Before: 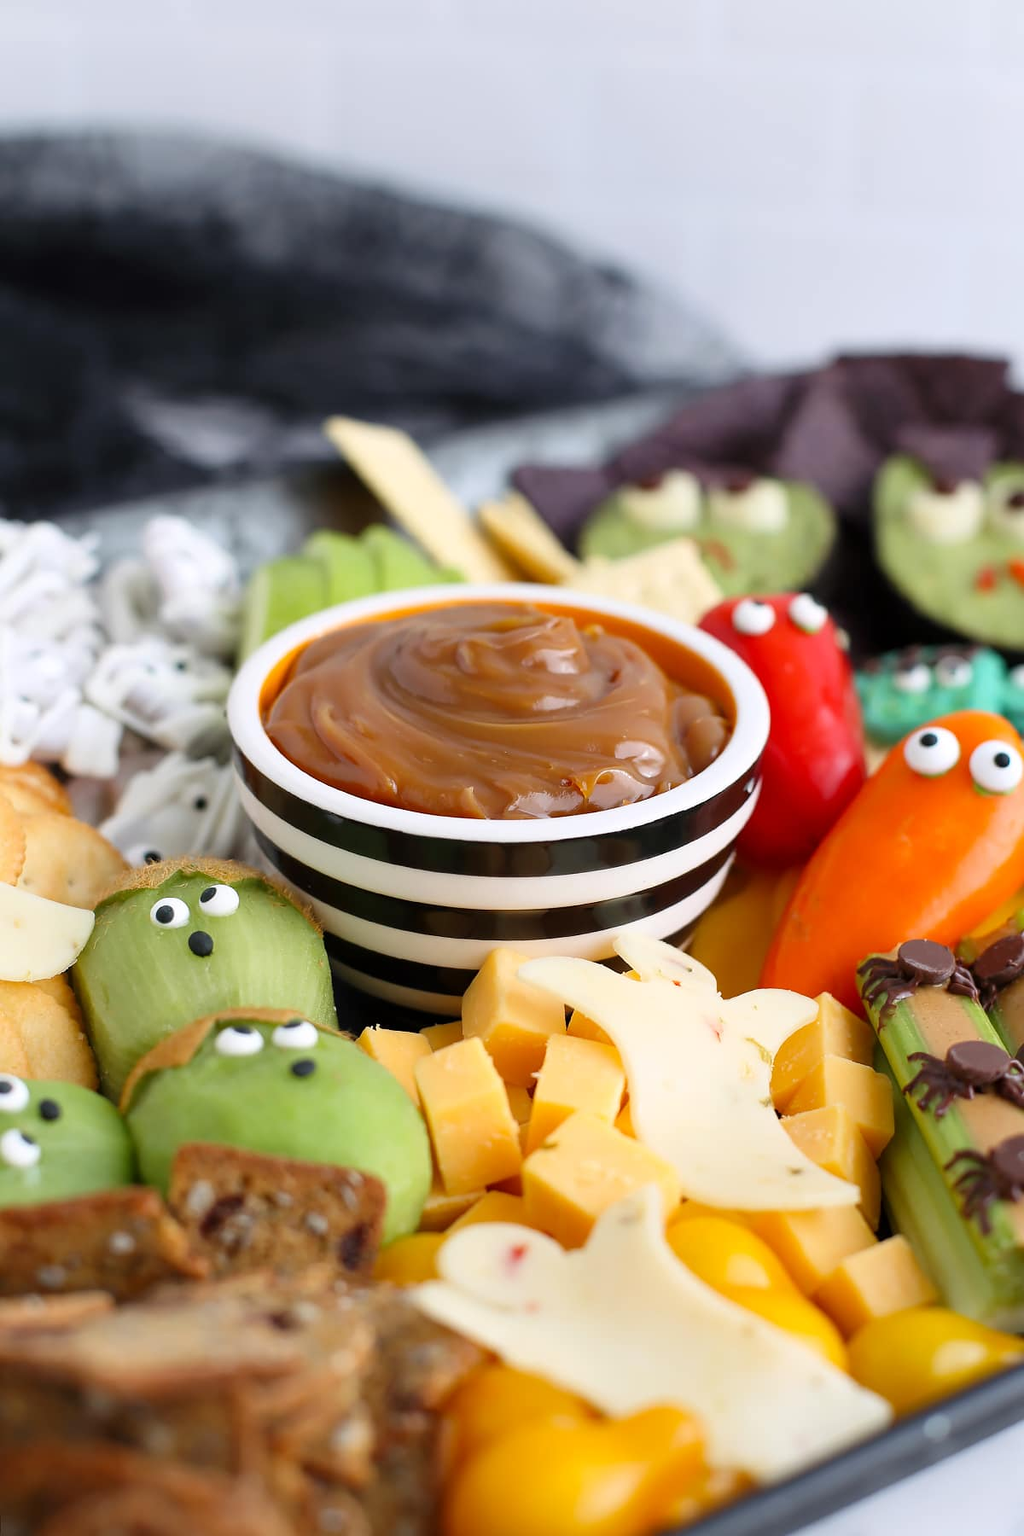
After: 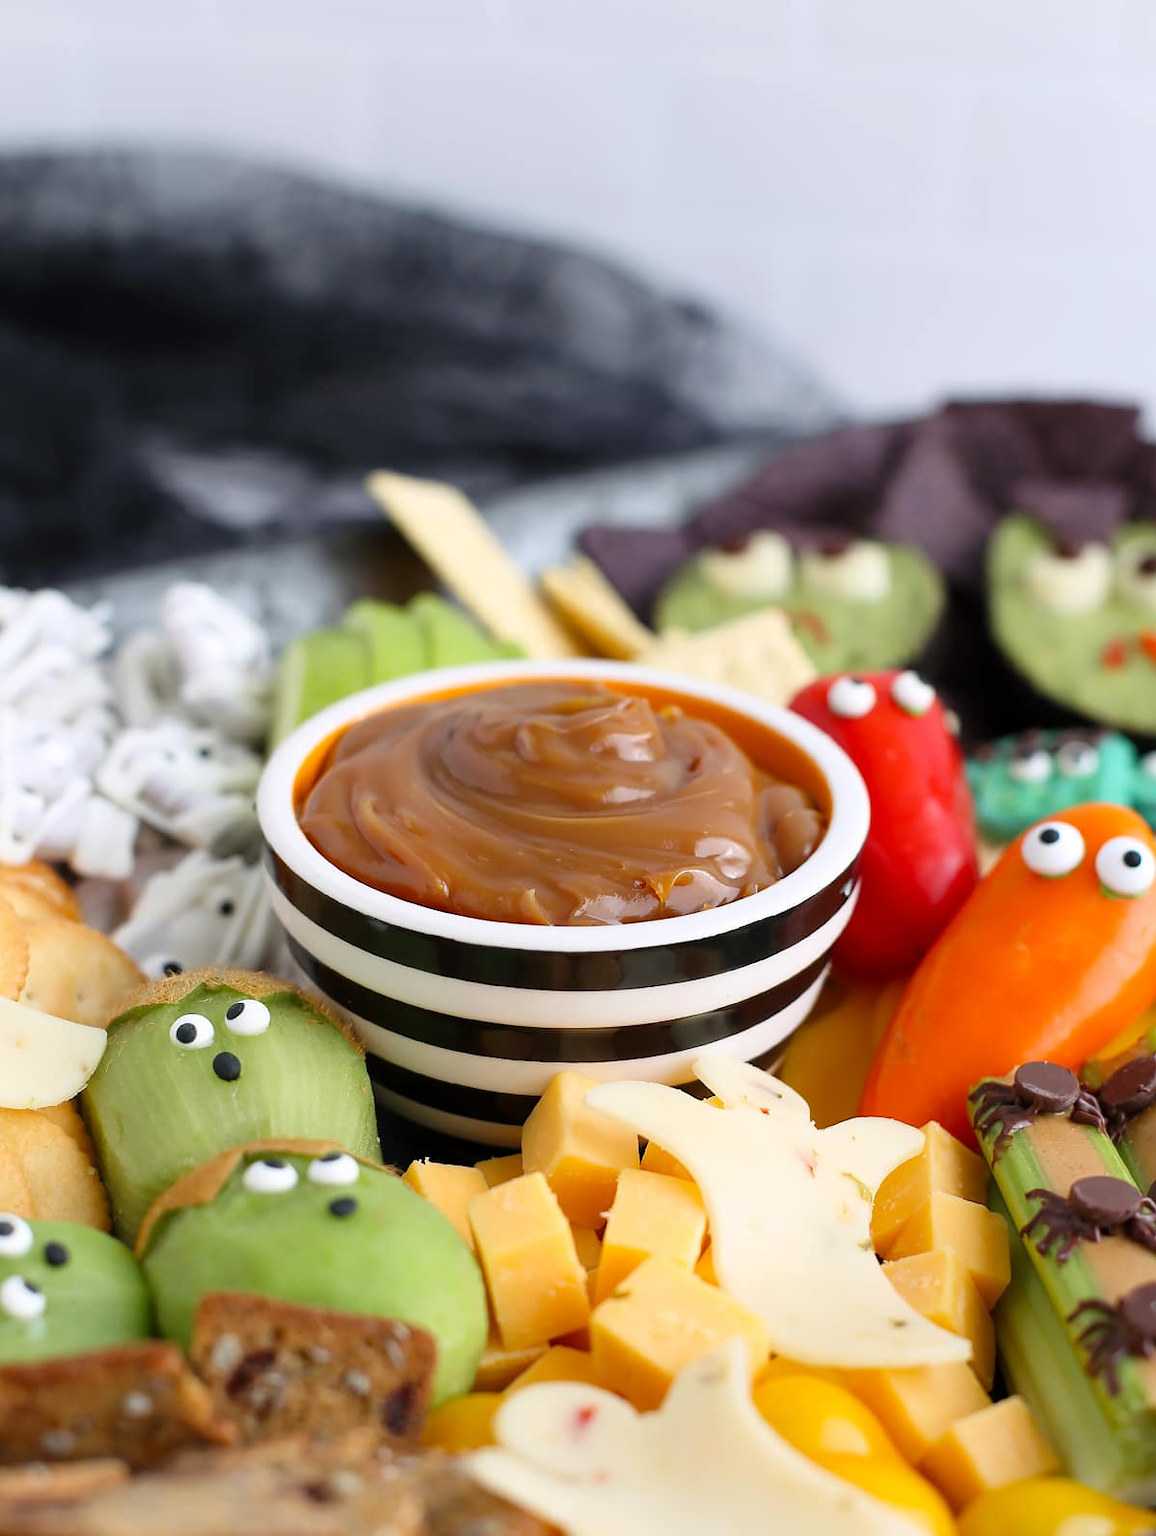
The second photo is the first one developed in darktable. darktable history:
crop and rotate: top 0%, bottom 11.45%
